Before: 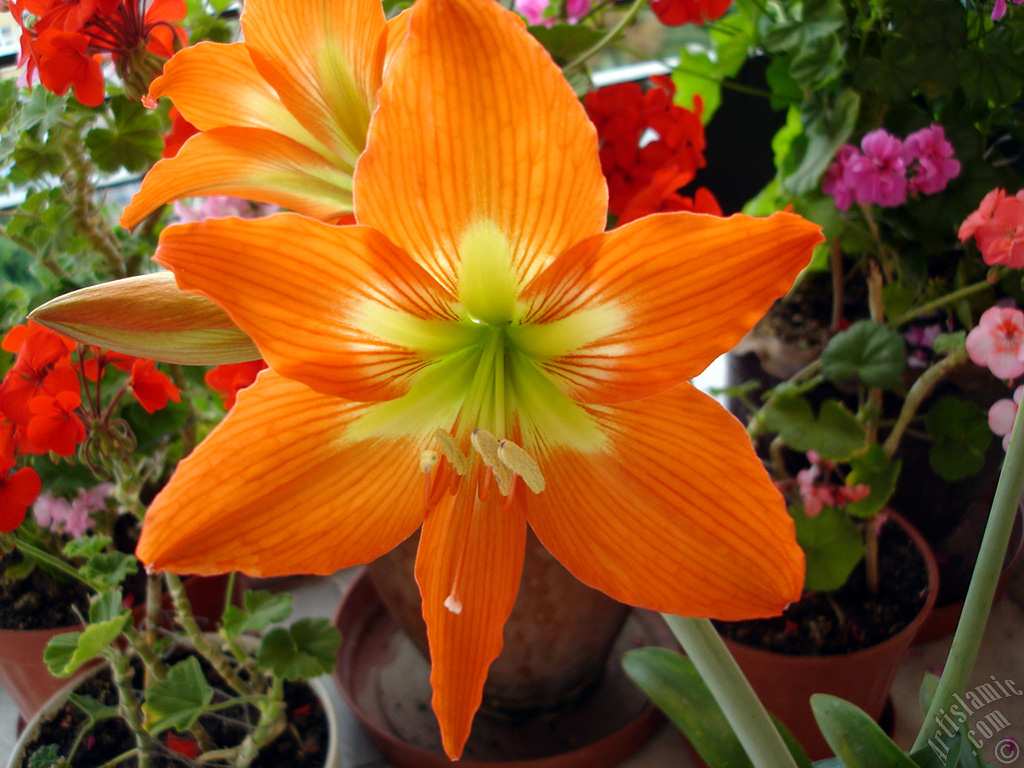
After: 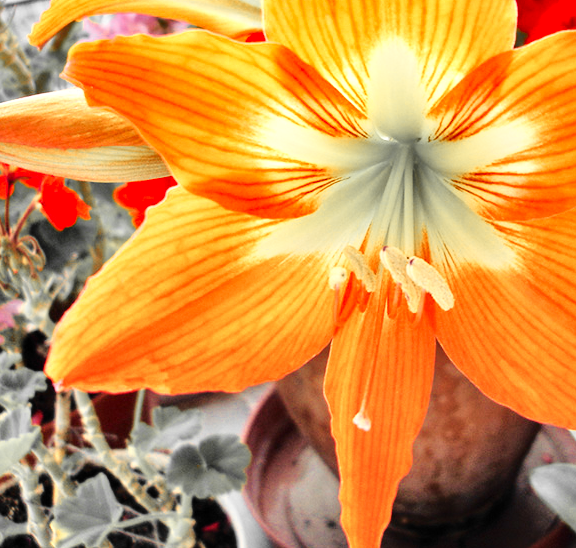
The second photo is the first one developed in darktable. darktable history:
tone equalizer: -7 EV 0.15 EV, -6 EV 0.6 EV, -5 EV 1.15 EV, -4 EV 1.33 EV, -3 EV 1.15 EV, -2 EV 0.6 EV, -1 EV 0.15 EV, mask exposure compensation -0.5 EV
color zones: curves: ch0 [(0, 0.447) (0.184, 0.543) (0.323, 0.476) (0.429, 0.445) (0.571, 0.443) (0.714, 0.451) (0.857, 0.452) (1, 0.447)]; ch1 [(0, 0.464) (0.176, 0.46) (0.287, 0.177) (0.429, 0.002) (0.571, 0) (0.714, 0) (0.857, 0) (1, 0.464)], mix 20%
crop: left 8.966%, top 23.852%, right 34.699%, bottom 4.703%
shadows and highlights: shadows 53, soften with gaussian
base curve: curves: ch0 [(0, 0) (0.028, 0.03) (0.121, 0.232) (0.46, 0.748) (0.859, 0.968) (1, 1)]
